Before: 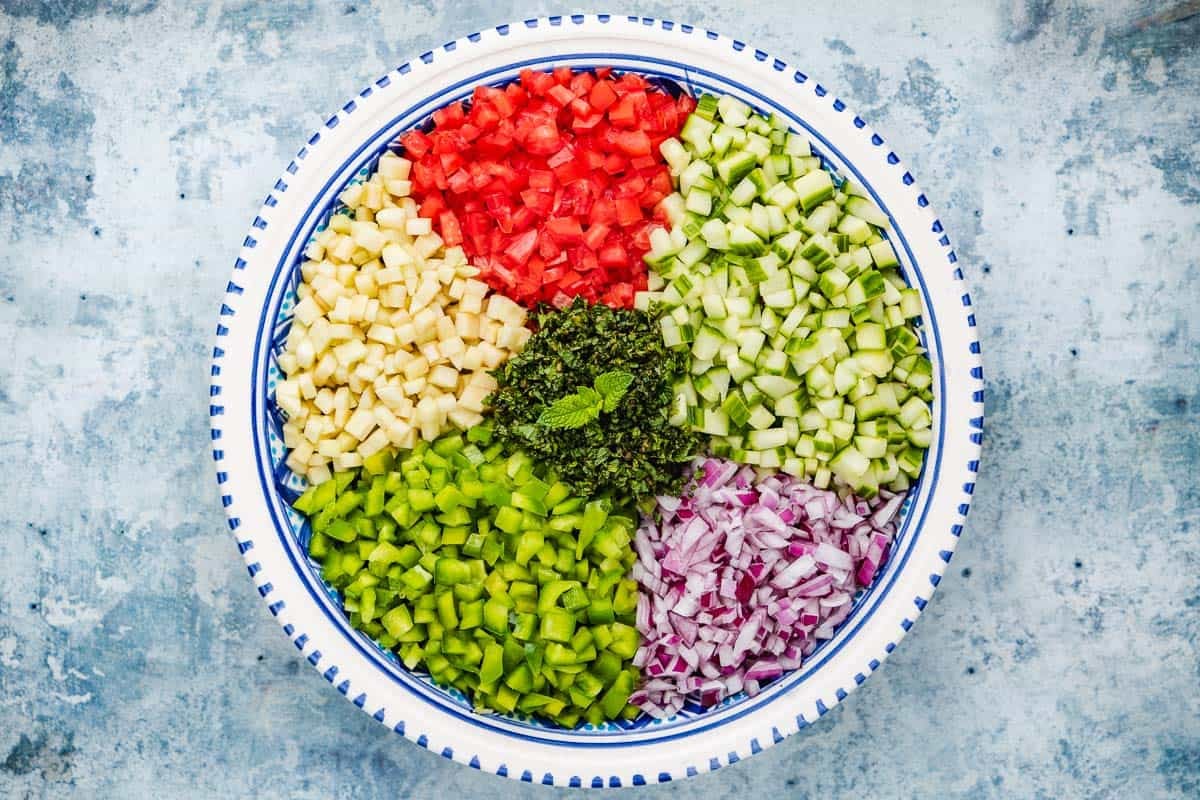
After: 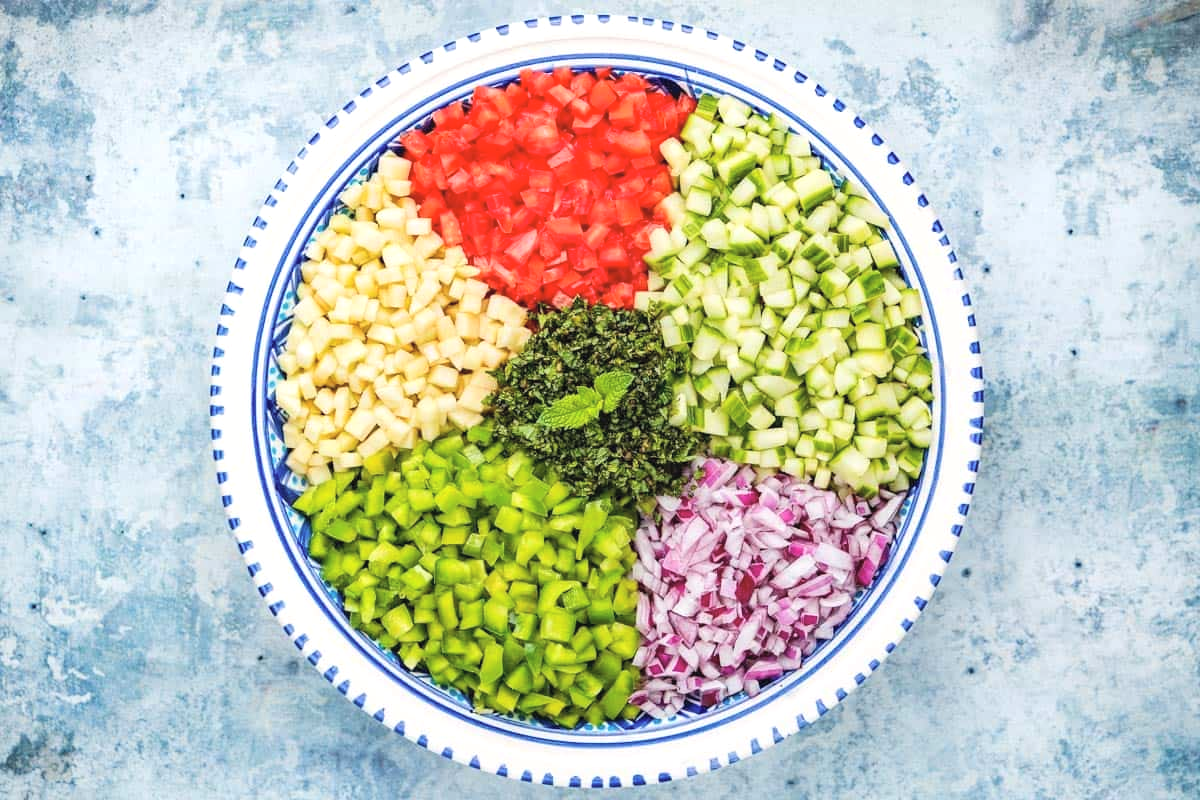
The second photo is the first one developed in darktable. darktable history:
exposure: black level correction 0, exposure 0.198 EV, compensate highlight preservation false
contrast brightness saturation: brightness 0.142
